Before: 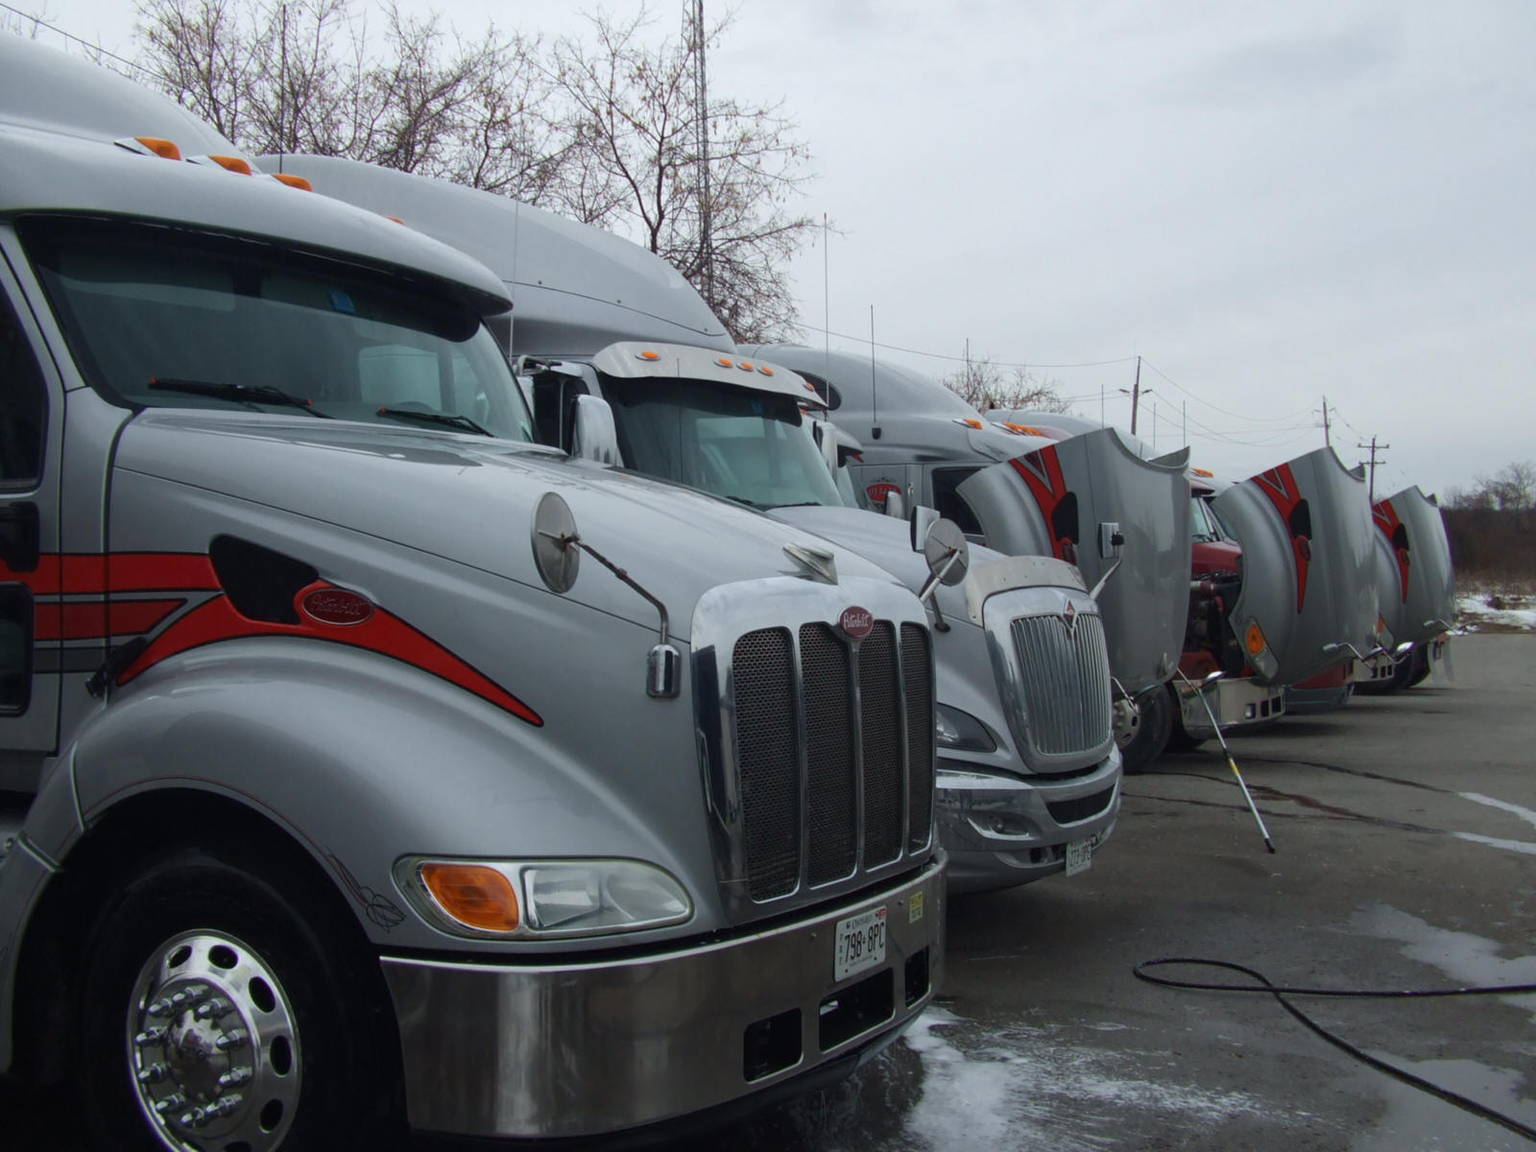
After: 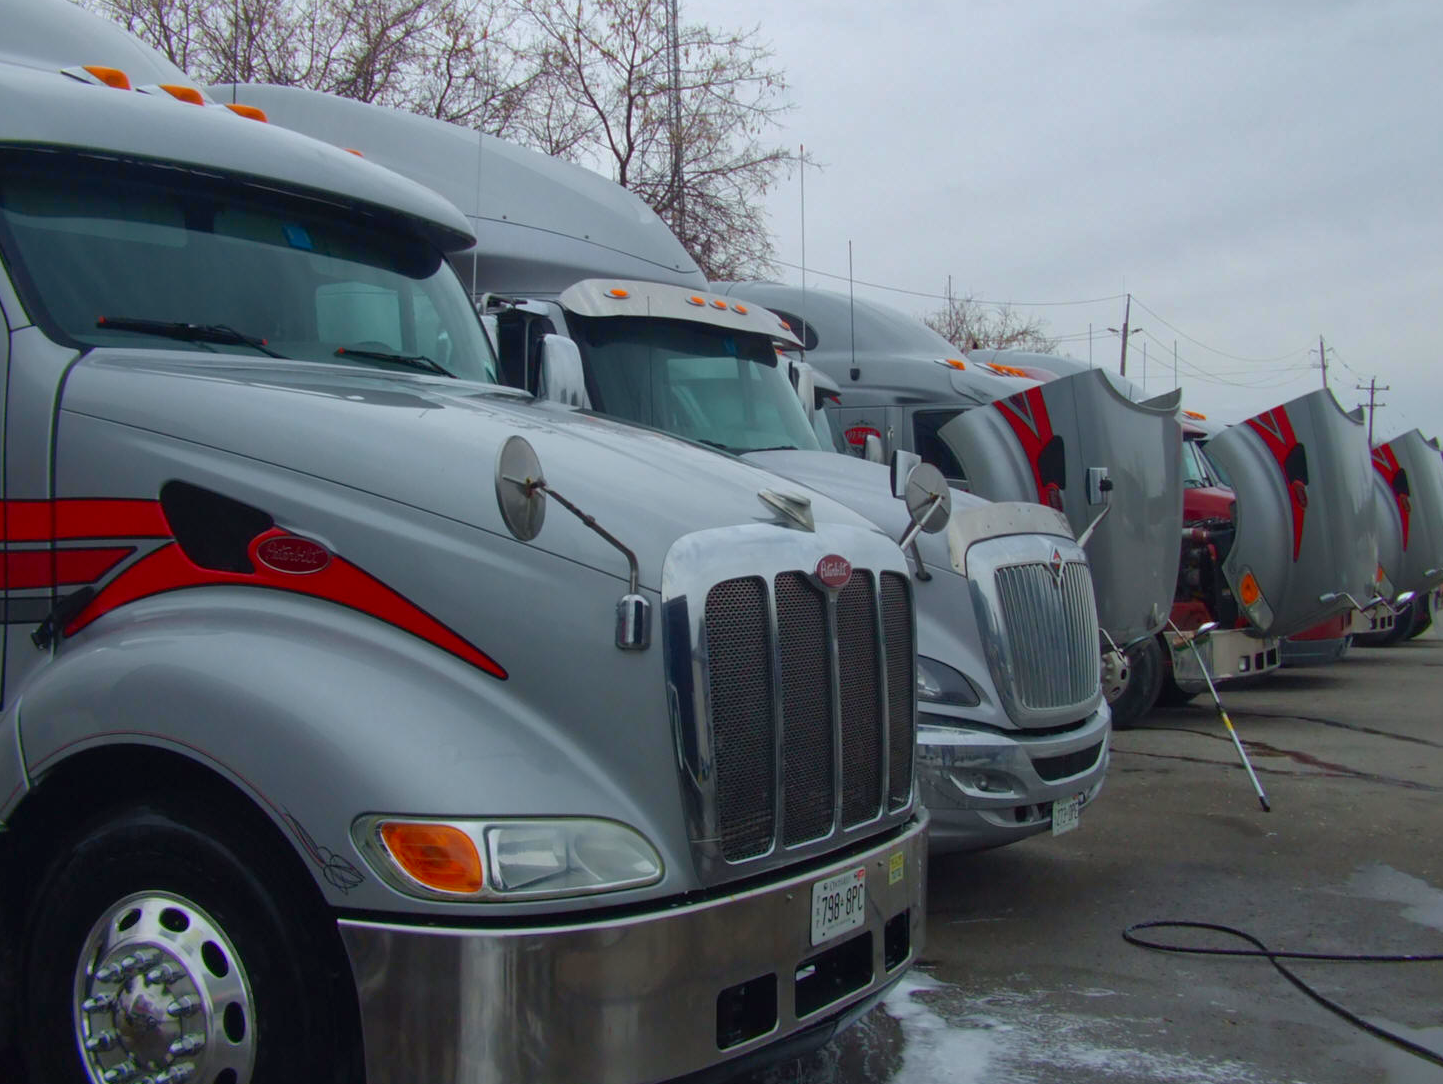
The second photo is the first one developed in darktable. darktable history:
shadows and highlights: on, module defaults
crop: left 3.669%, top 6.425%, right 6.101%, bottom 3.182%
contrast brightness saturation: brightness -0.024, saturation 0.369
color correction: highlights b* -0.03
